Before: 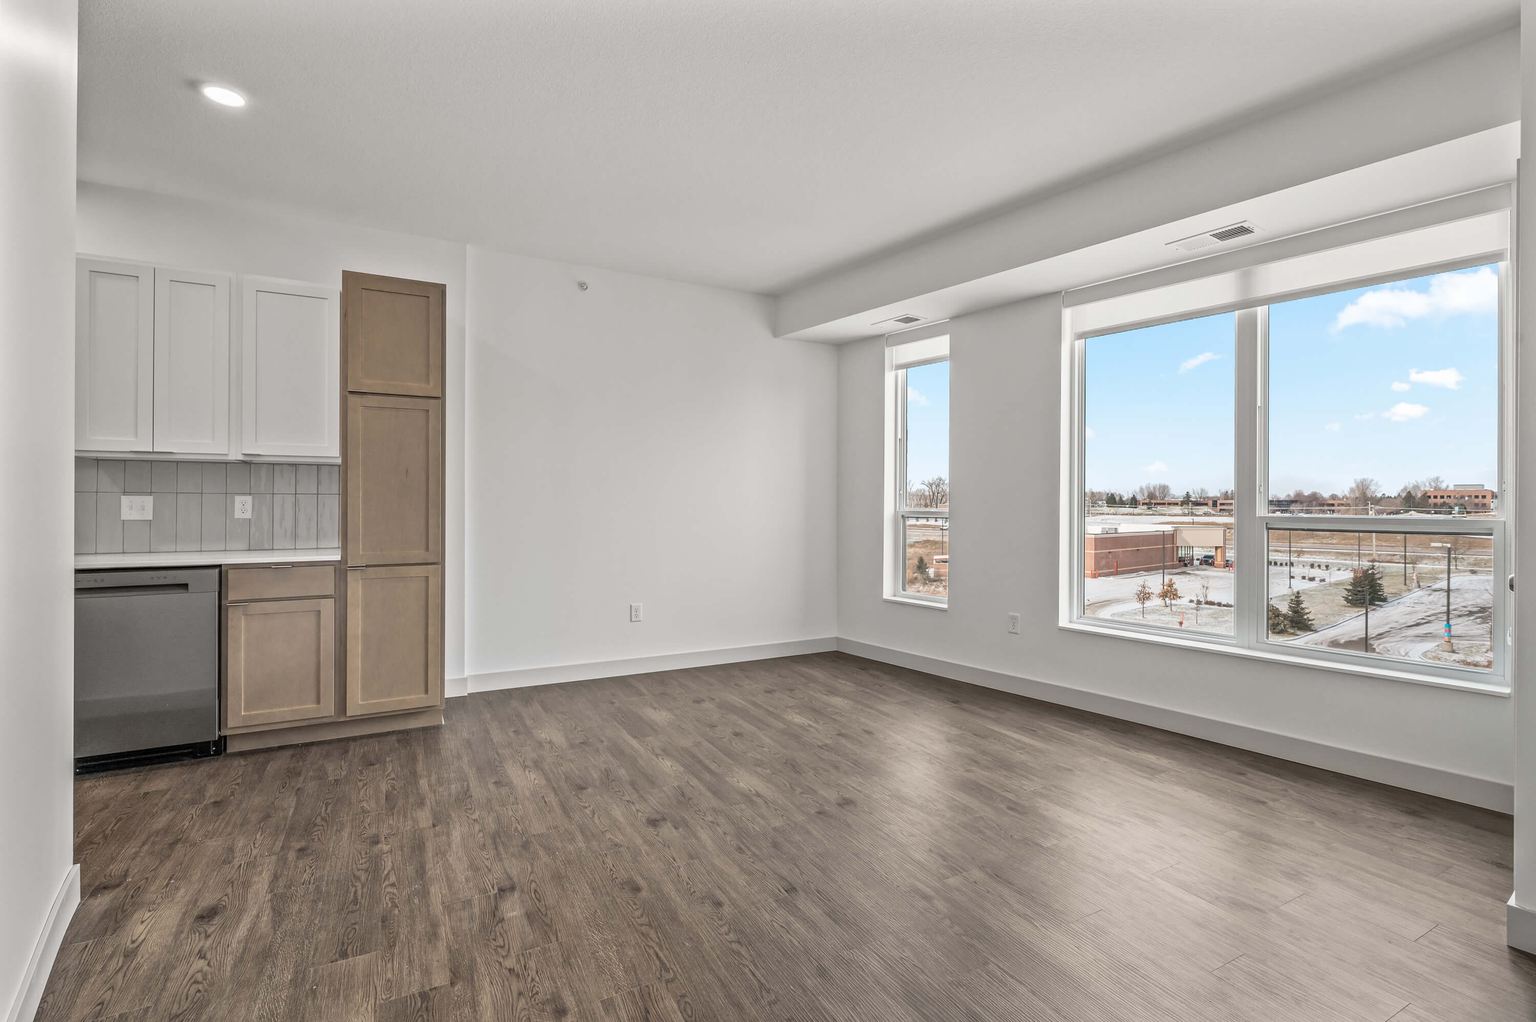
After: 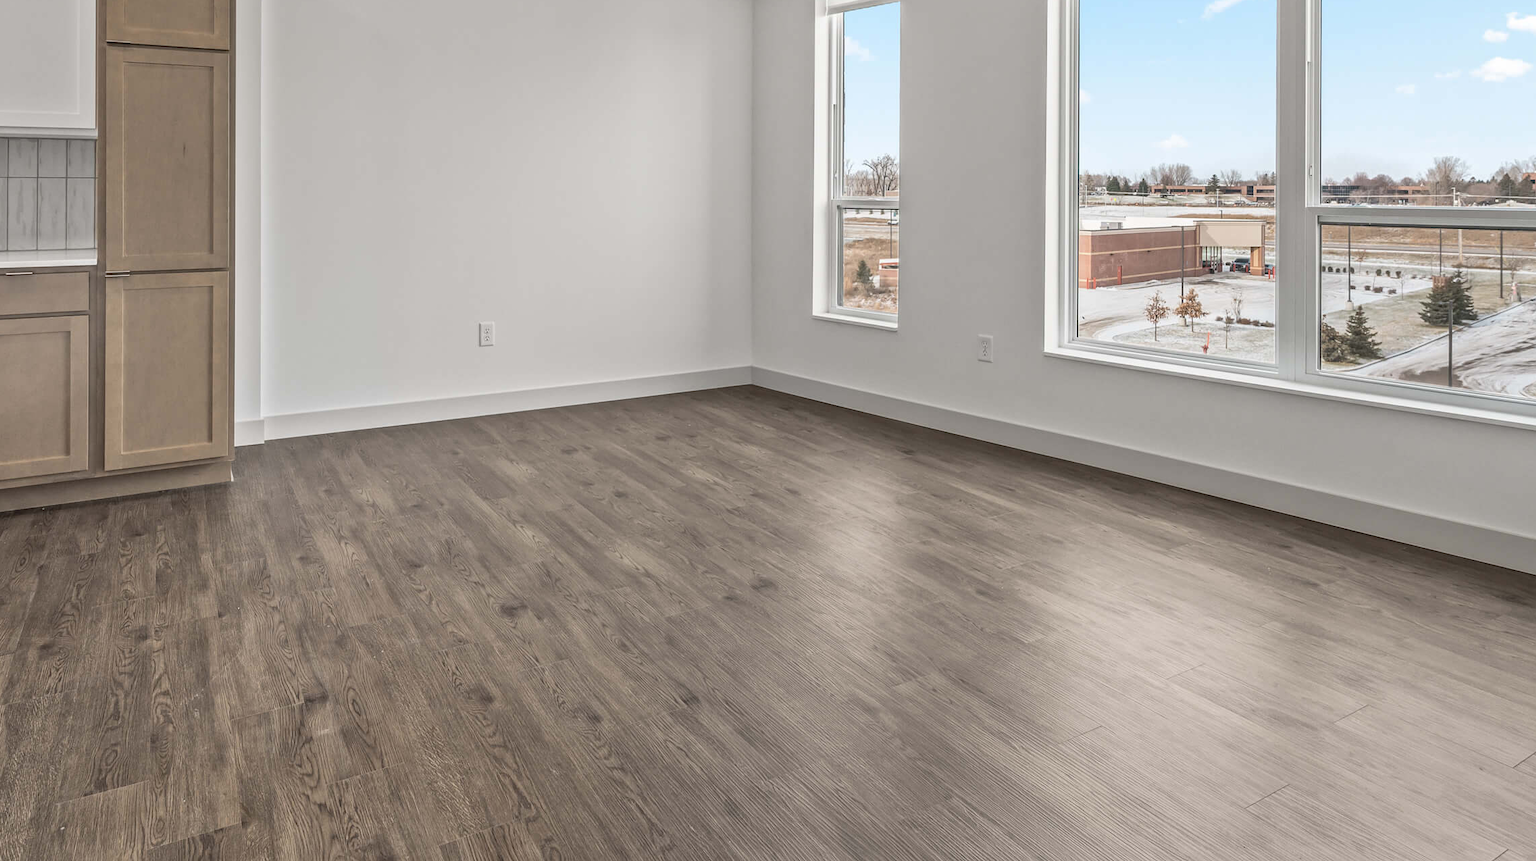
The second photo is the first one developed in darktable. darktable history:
crop and rotate: left 17.408%, top 35.181%, right 6.792%, bottom 0.908%
